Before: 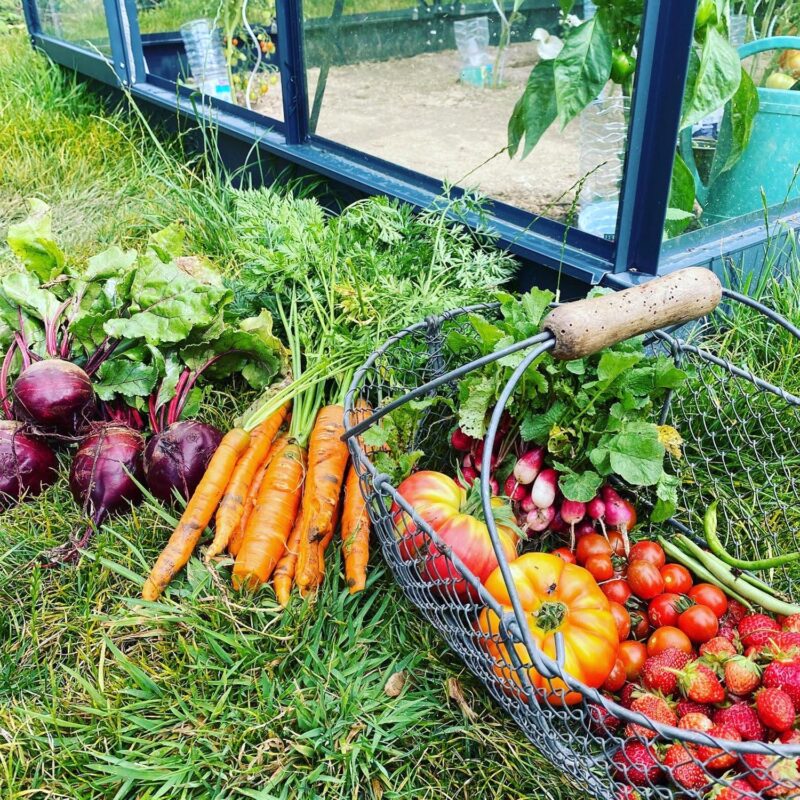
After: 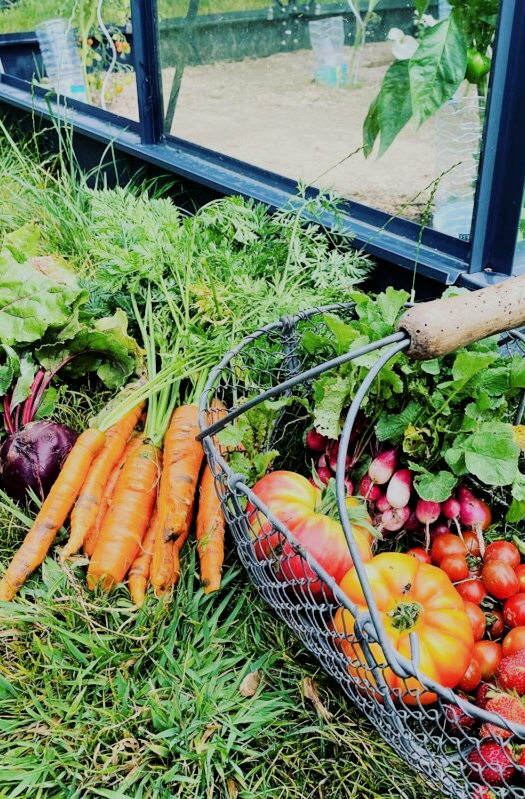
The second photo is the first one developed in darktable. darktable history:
tone equalizer: -8 EV -0.453 EV, -7 EV -0.382 EV, -6 EV -0.311 EV, -5 EV -0.223 EV, -3 EV 0.2 EV, -2 EV 0.322 EV, -1 EV 0.394 EV, +0 EV 0.425 EV, smoothing diameter 2.14%, edges refinement/feathering 23.05, mask exposure compensation -1.57 EV, filter diffusion 5
filmic rgb: black relative exposure -6.94 EV, white relative exposure 5.67 EV, hardness 2.86
crop and rotate: left 18.357%, right 15.982%
